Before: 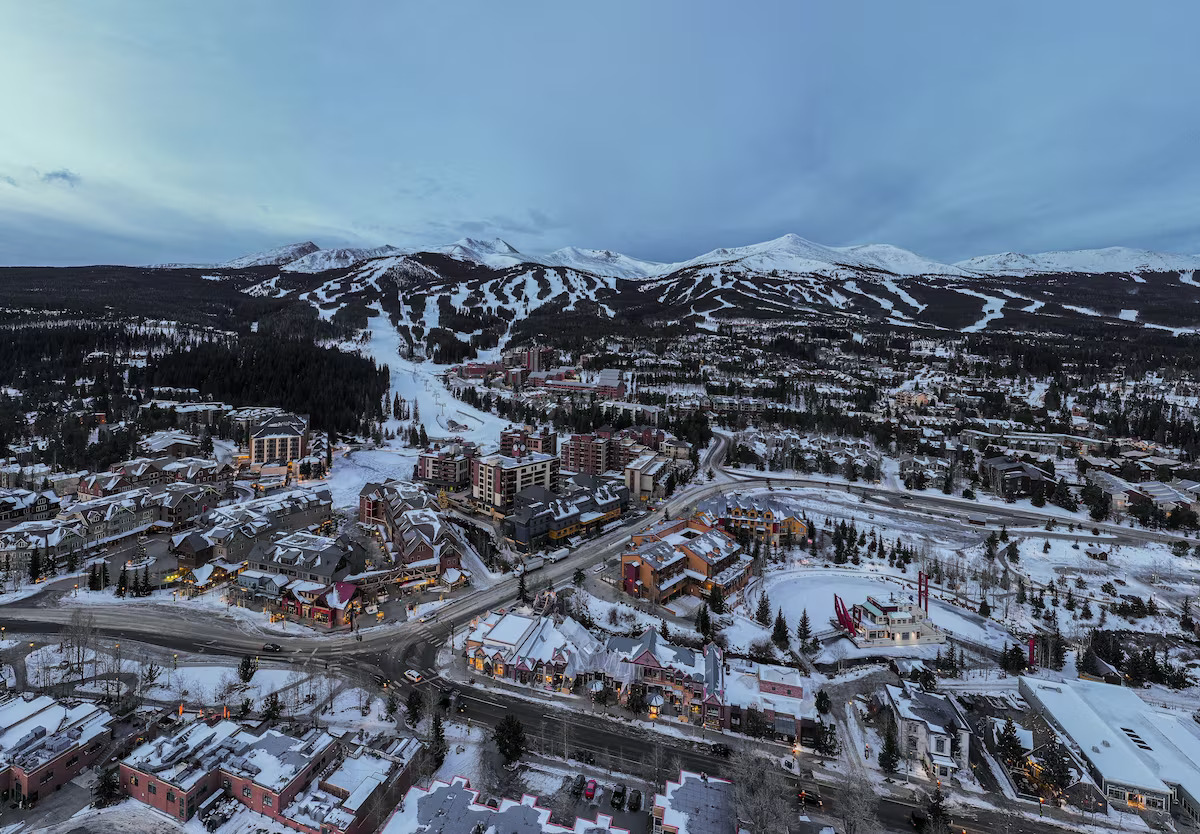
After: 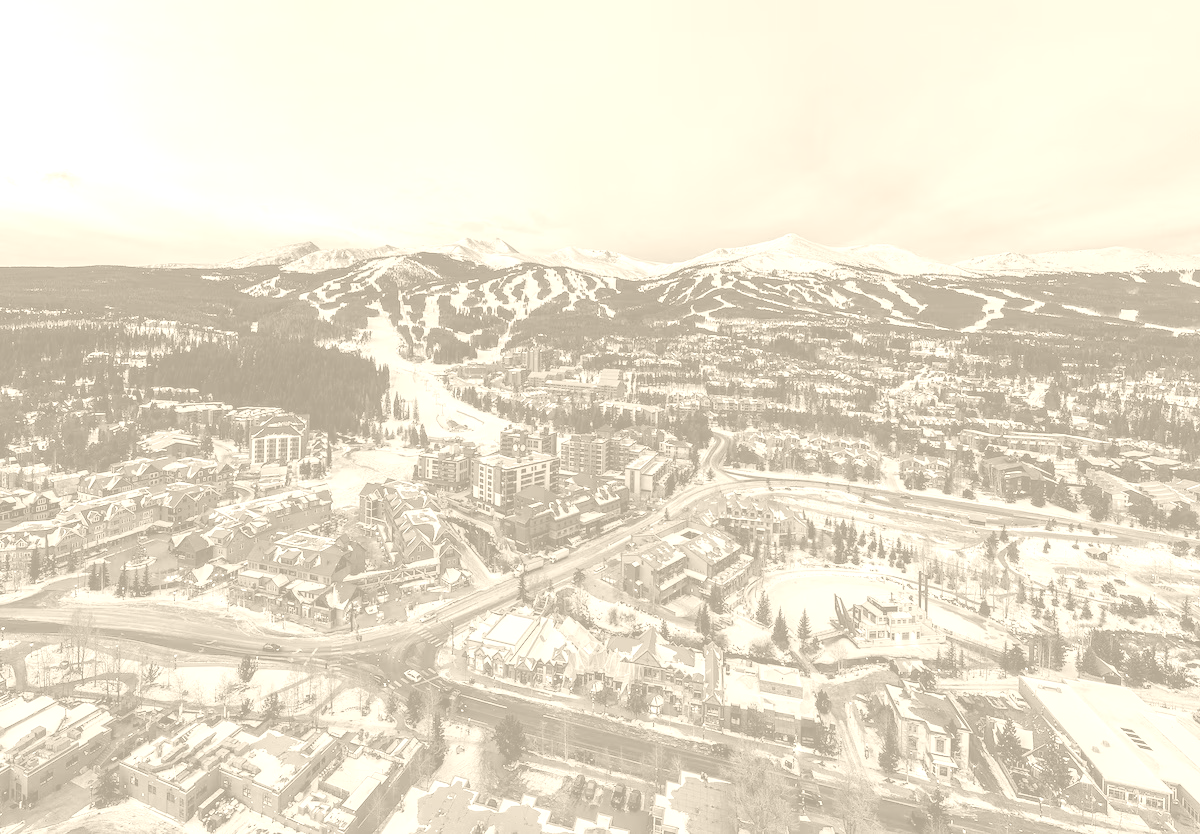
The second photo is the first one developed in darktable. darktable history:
velvia: strength 56%
colorize: hue 36°, saturation 71%, lightness 80.79%
